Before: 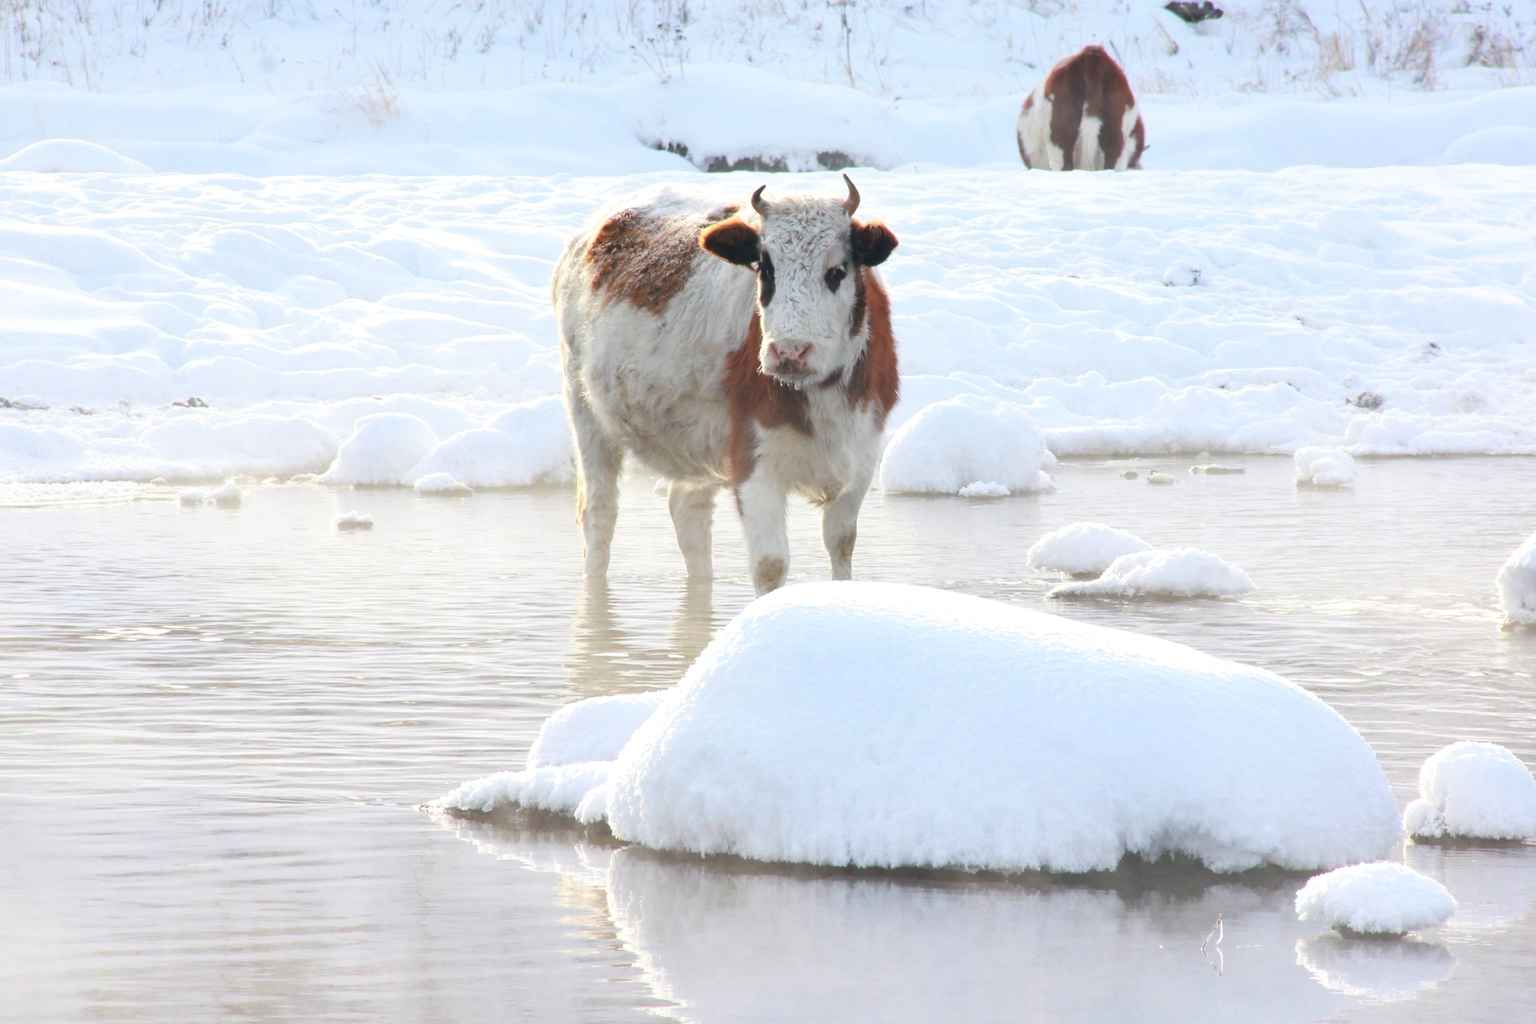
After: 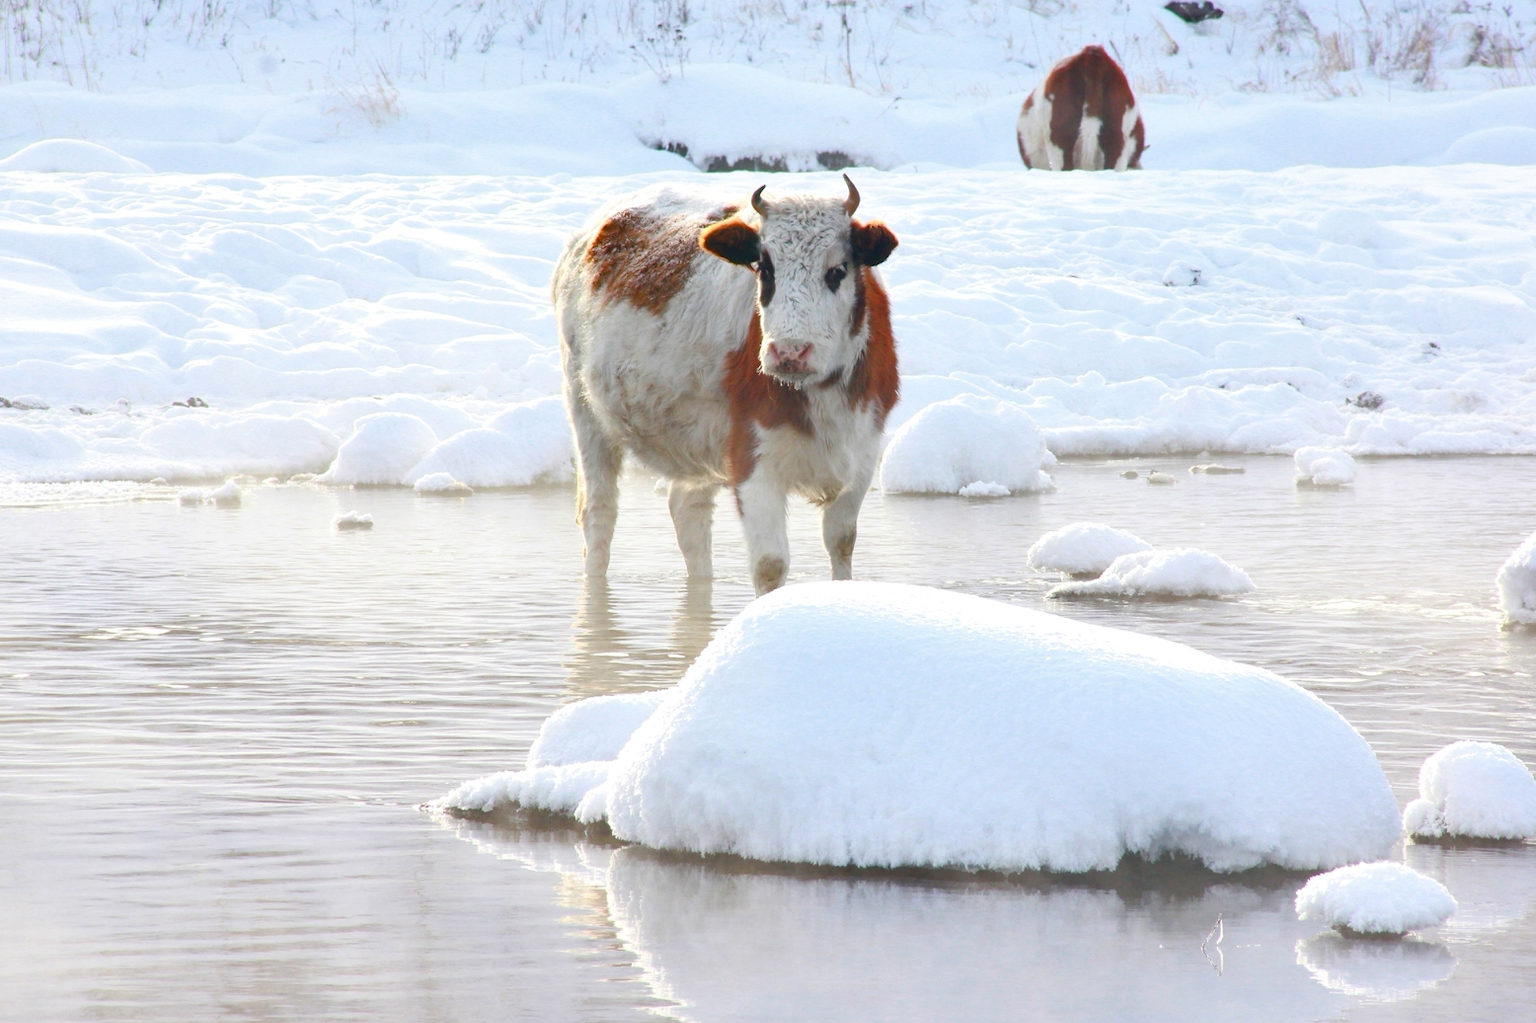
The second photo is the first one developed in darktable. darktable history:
shadows and highlights: shadows 36.71, highlights -26.62, soften with gaussian
color balance rgb: perceptual saturation grading › global saturation 34.899%, perceptual saturation grading › highlights -29.947%, perceptual saturation grading › shadows 35.864%
